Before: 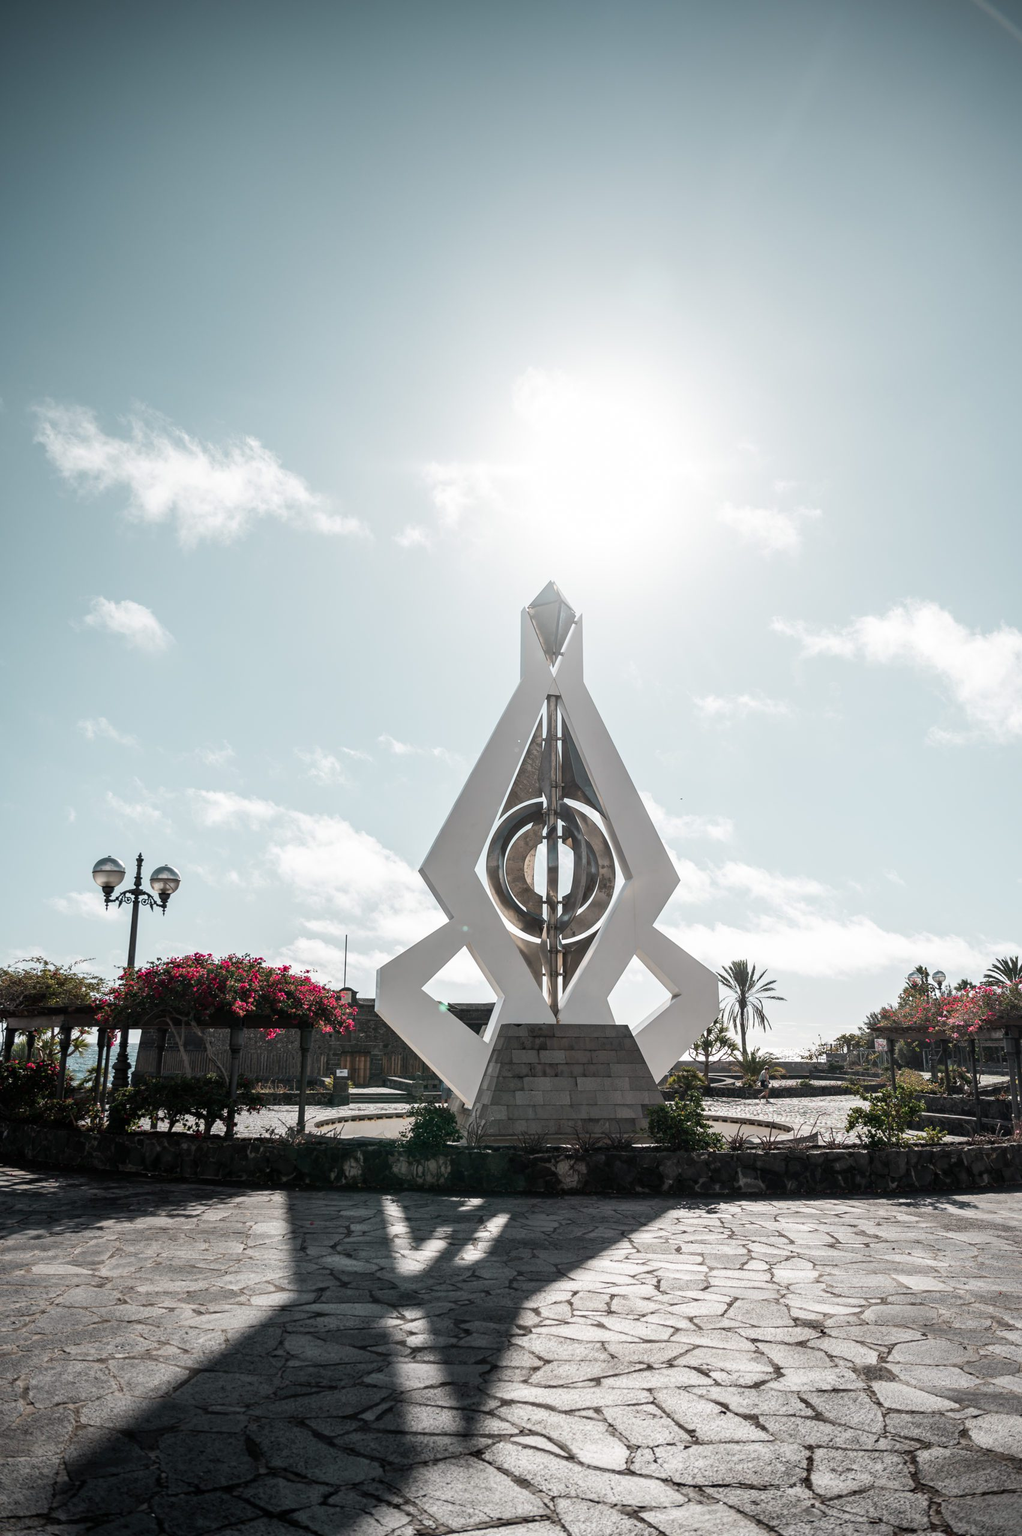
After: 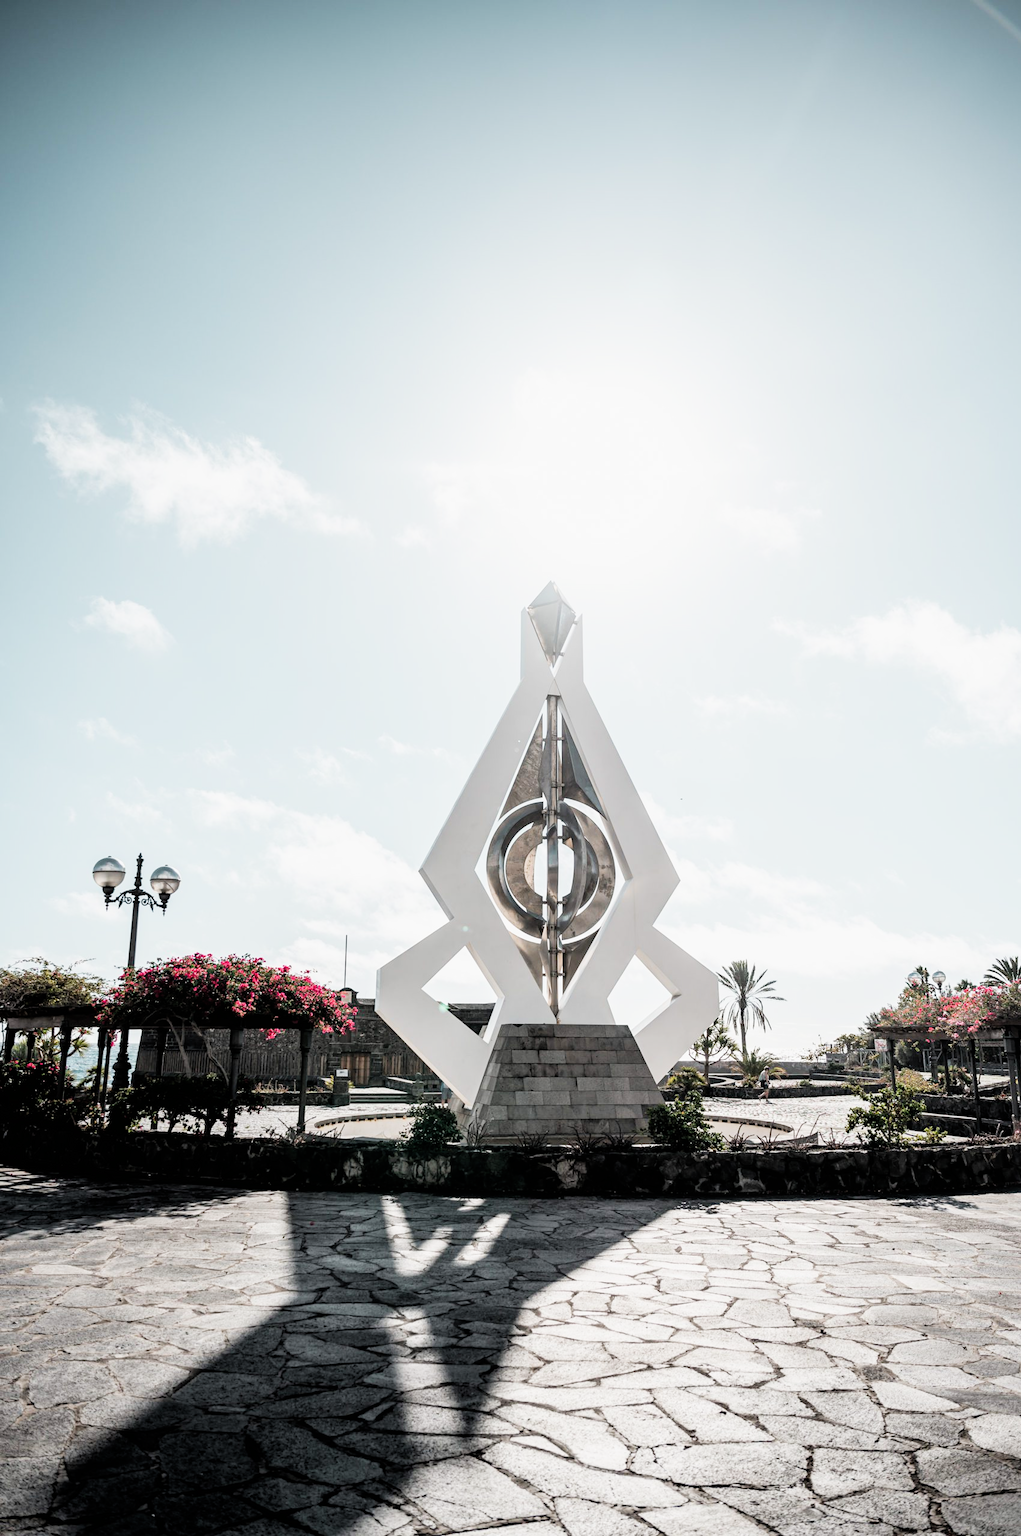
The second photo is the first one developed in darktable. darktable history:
exposure: black level correction 0, exposure 0.953 EV, compensate exposure bias true, compensate highlight preservation false
filmic rgb: black relative exposure -5 EV, hardness 2.88, contrast 1.2, highlights saturation mix -30%
